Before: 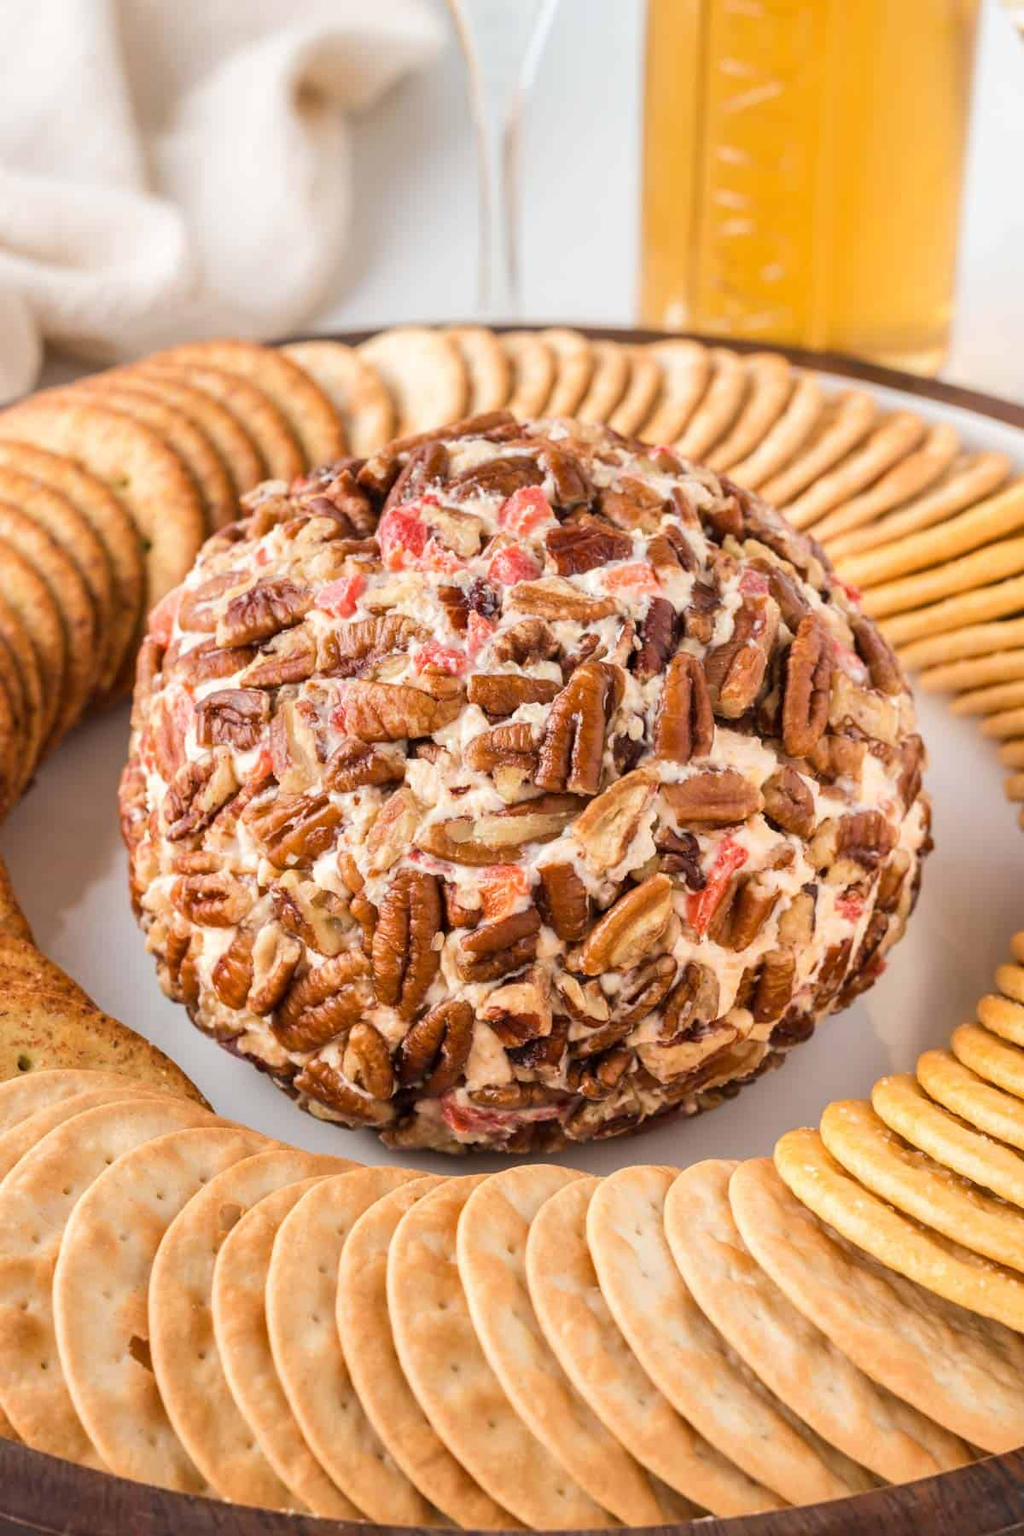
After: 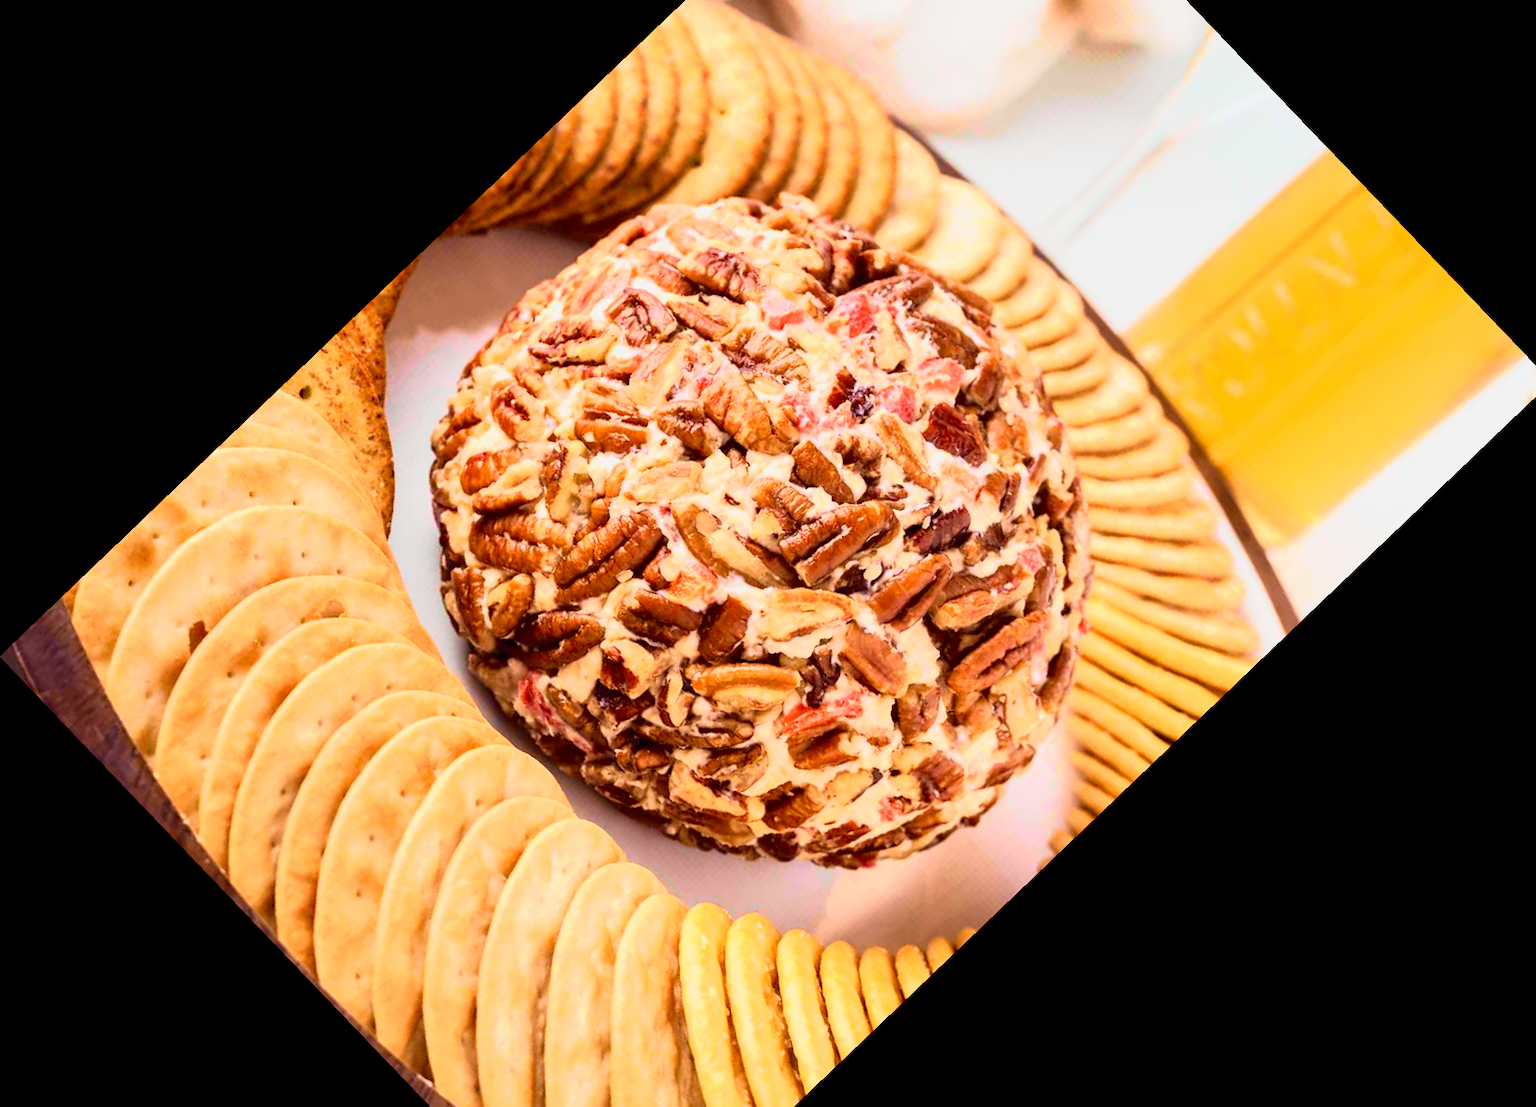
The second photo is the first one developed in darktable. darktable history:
tone curve: curves: ch0 [(0, 0) (0.046, 0.031) (0.163, 0.114) (0.391, 0.432) (0.488, 0.561) (0.695, 0.839) (0.785, 0.904) (1, 0.965)]; ch1 [(0, 0) (0.248, 0.252) (0.427, 0.412) (0.482, 0.462) (0.499, 0.499) (0.518, 0.518) (0.535, 0.577) (0.585, 0.623) (0.679, 0.743) (0.788, 0.809) (1, 1)]; ch2 [(0, 0) (0.313, 0.262) (0.427, 0.417) (0.473, 0.47) (0.503, 0.503) (0.523, 0.515) (0.557, 0.596) (0.598, 0.646) (0.708, 0.771) (1, 1)], color space Lab, independent channels, preserve colors none
crop and rotate: angle -46.26°, top 16.234%, right 0.912%, bottom 11.704%
